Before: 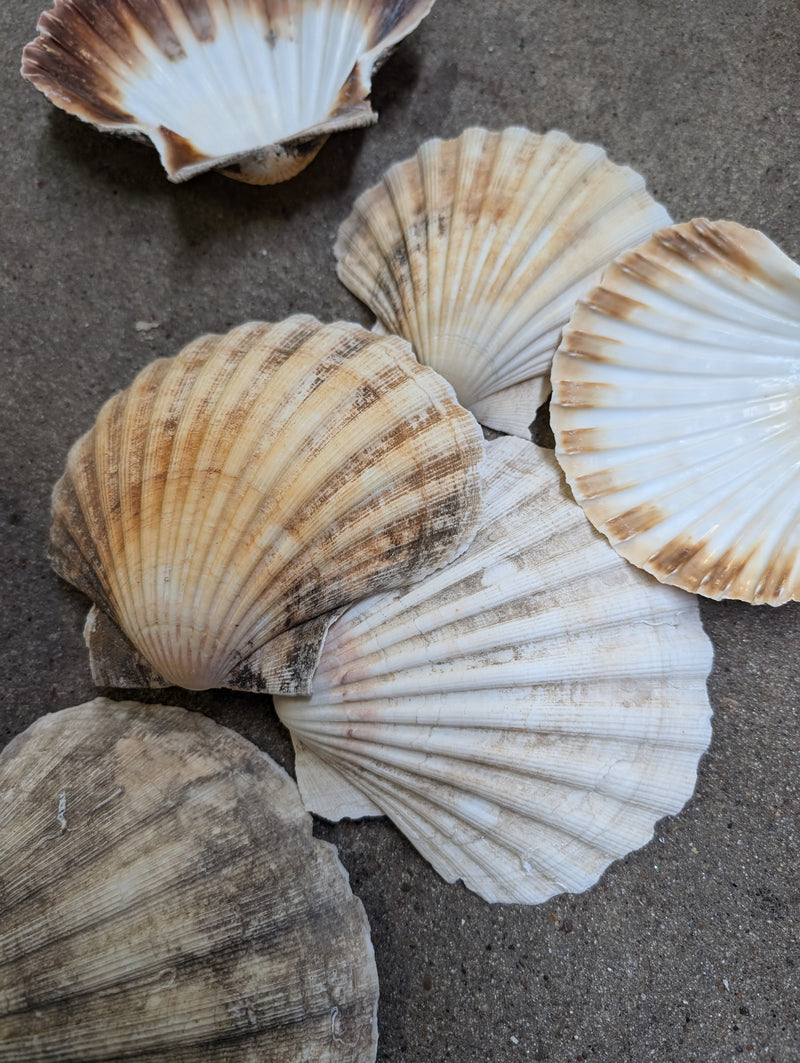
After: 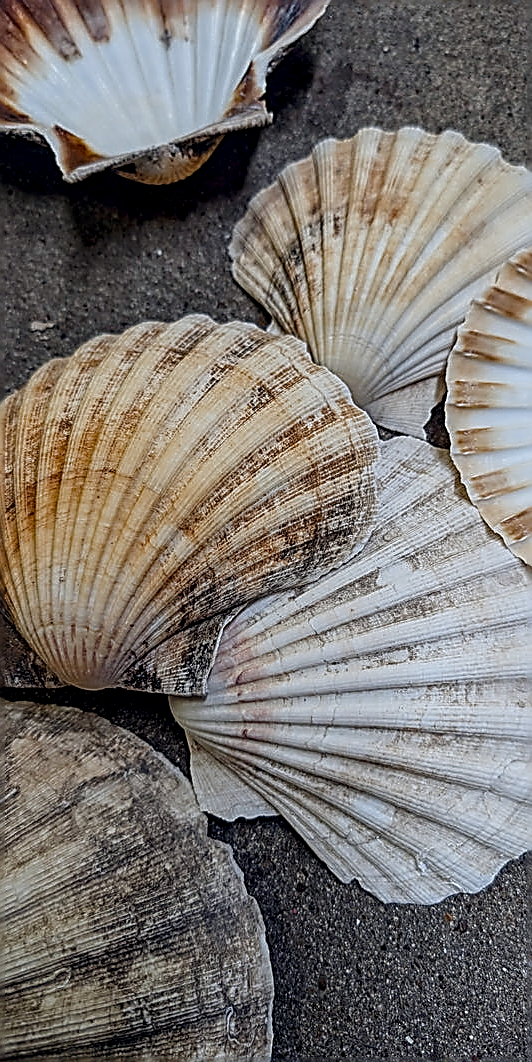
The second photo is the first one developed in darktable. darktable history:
exposure: exposure -0.399 EV, compensate exposure bias true, compensate highlight preservation false
local contrast: highlights 24%, detail 150%
sharpen: amount 2
crop and rotate: left 13.341%, right 20.061%
color balance rgb: global offset › chroma 0.054%, global offset › hue 253.75°, linear chroma grading › global chroma 15.308%, perceptual saturation grading › global saturation 20%, perceptual saturation grading › highlights -49.909%, perceptual saturation grading › shadows 24.246%
